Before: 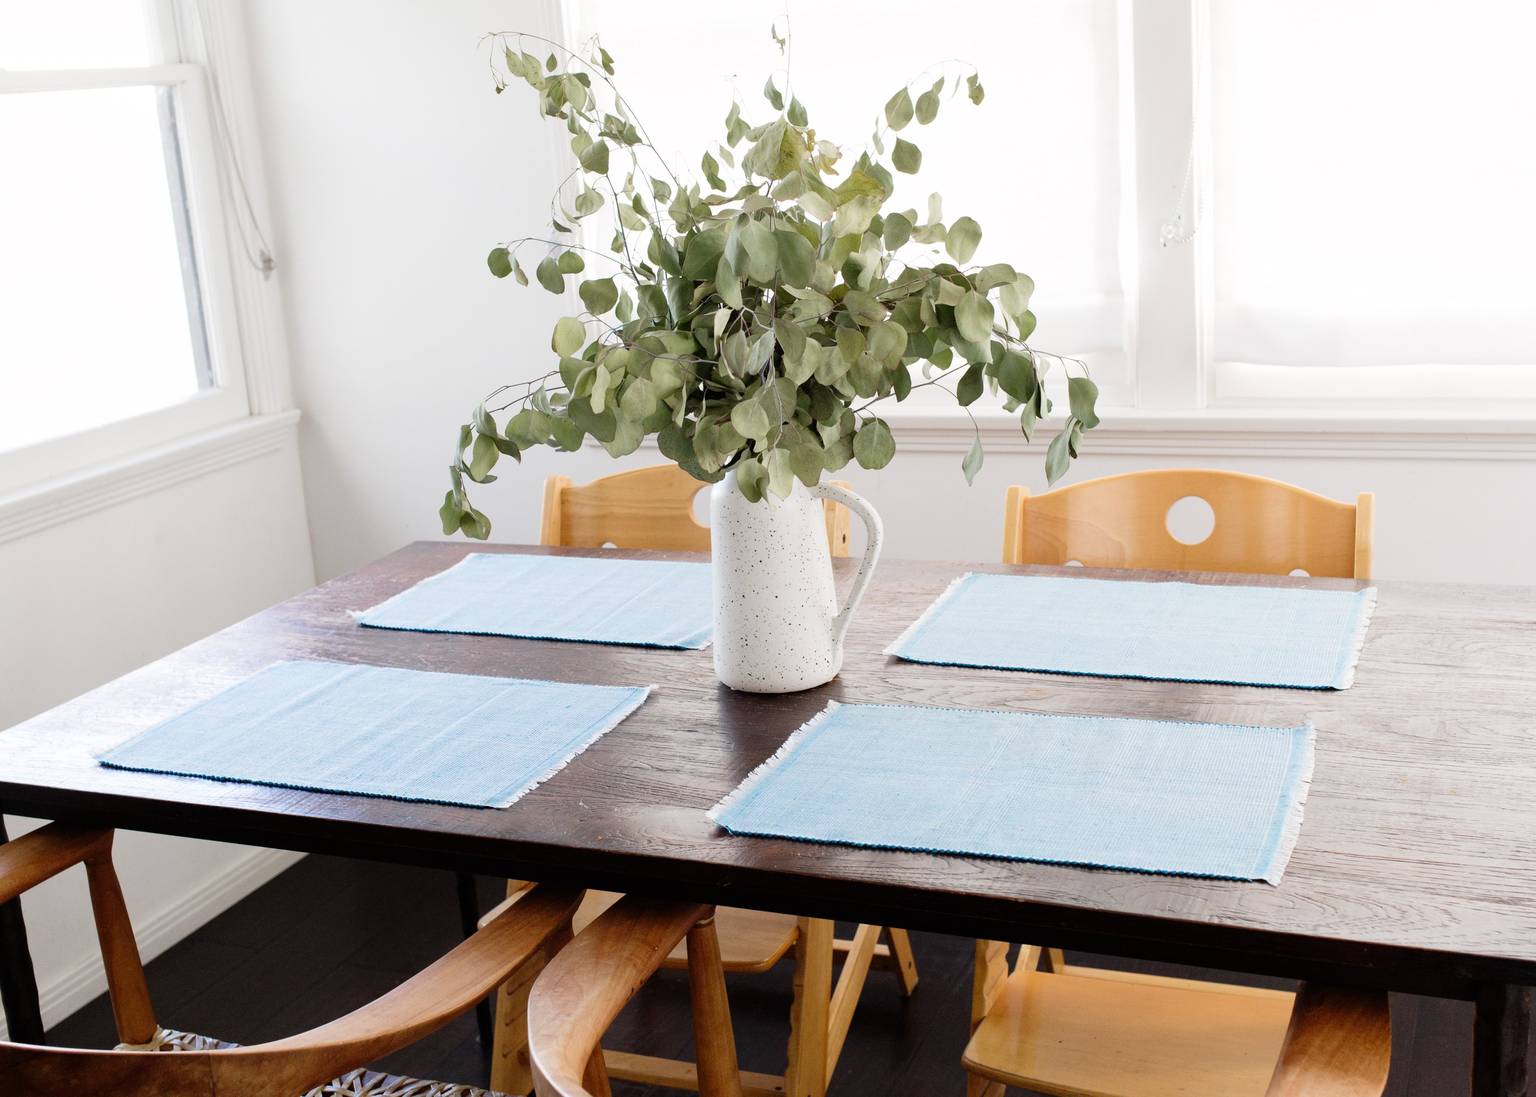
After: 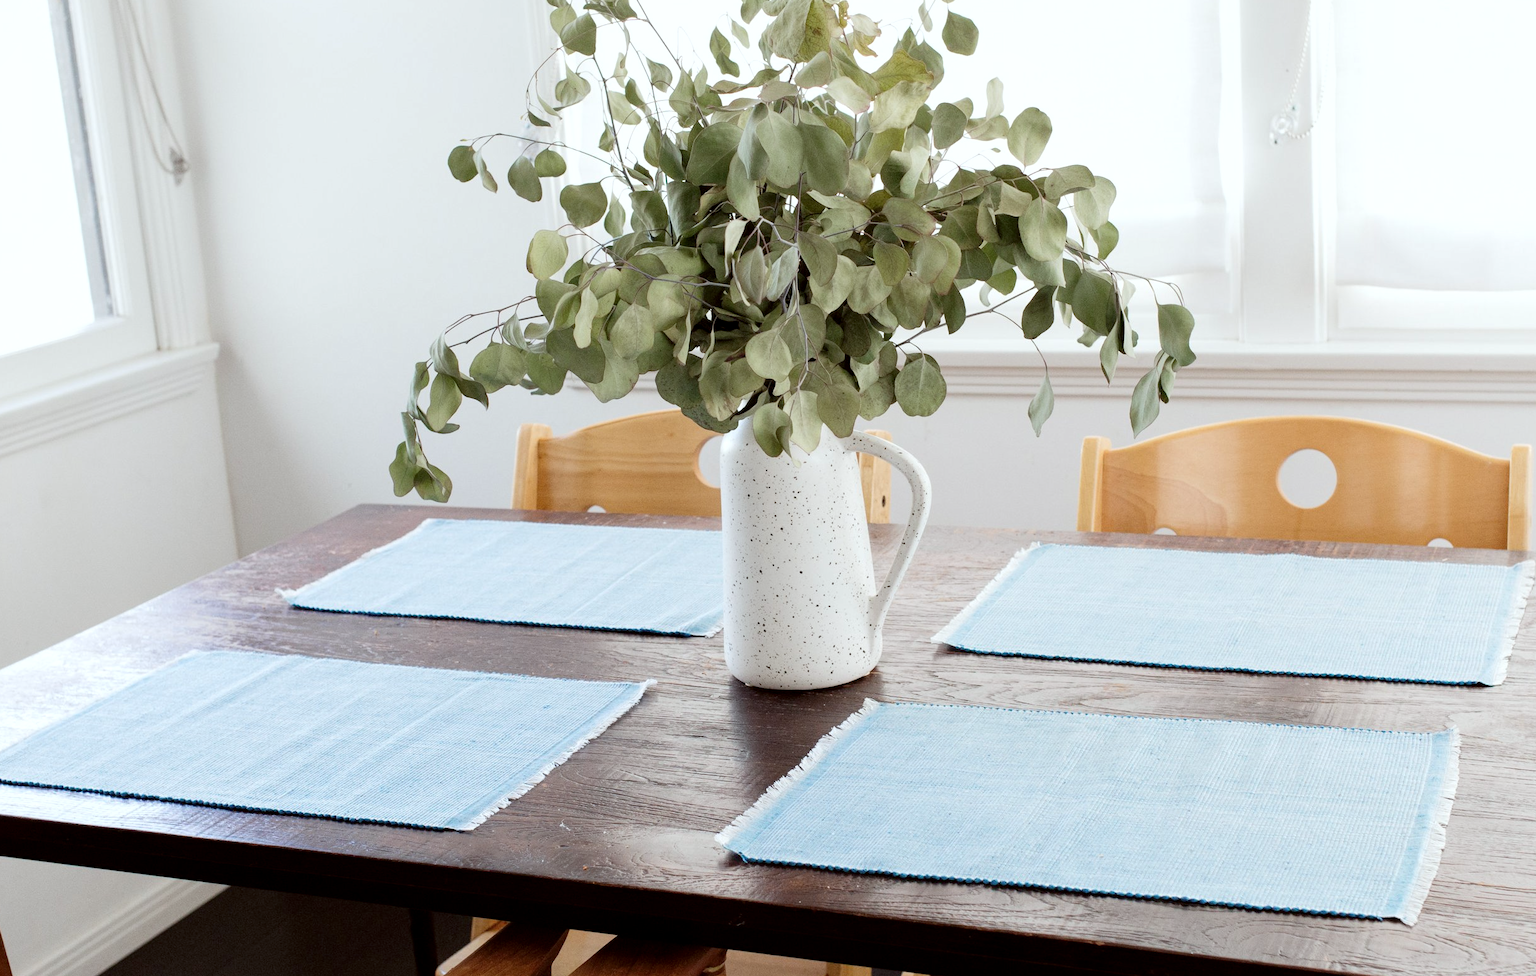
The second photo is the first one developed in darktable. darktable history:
crop: left 7.921%, top 11.771%, right 10.263%, bottom 15.387%
local contrast: highlights 103%, shadows 102%, detail 119%, midtone range 0.2
contrast brightness saturation: saturation -0.07
color correction: highlights a* -2.76, highlights b* -2.2, shadows a* 2.53, shadows b* 2.71
